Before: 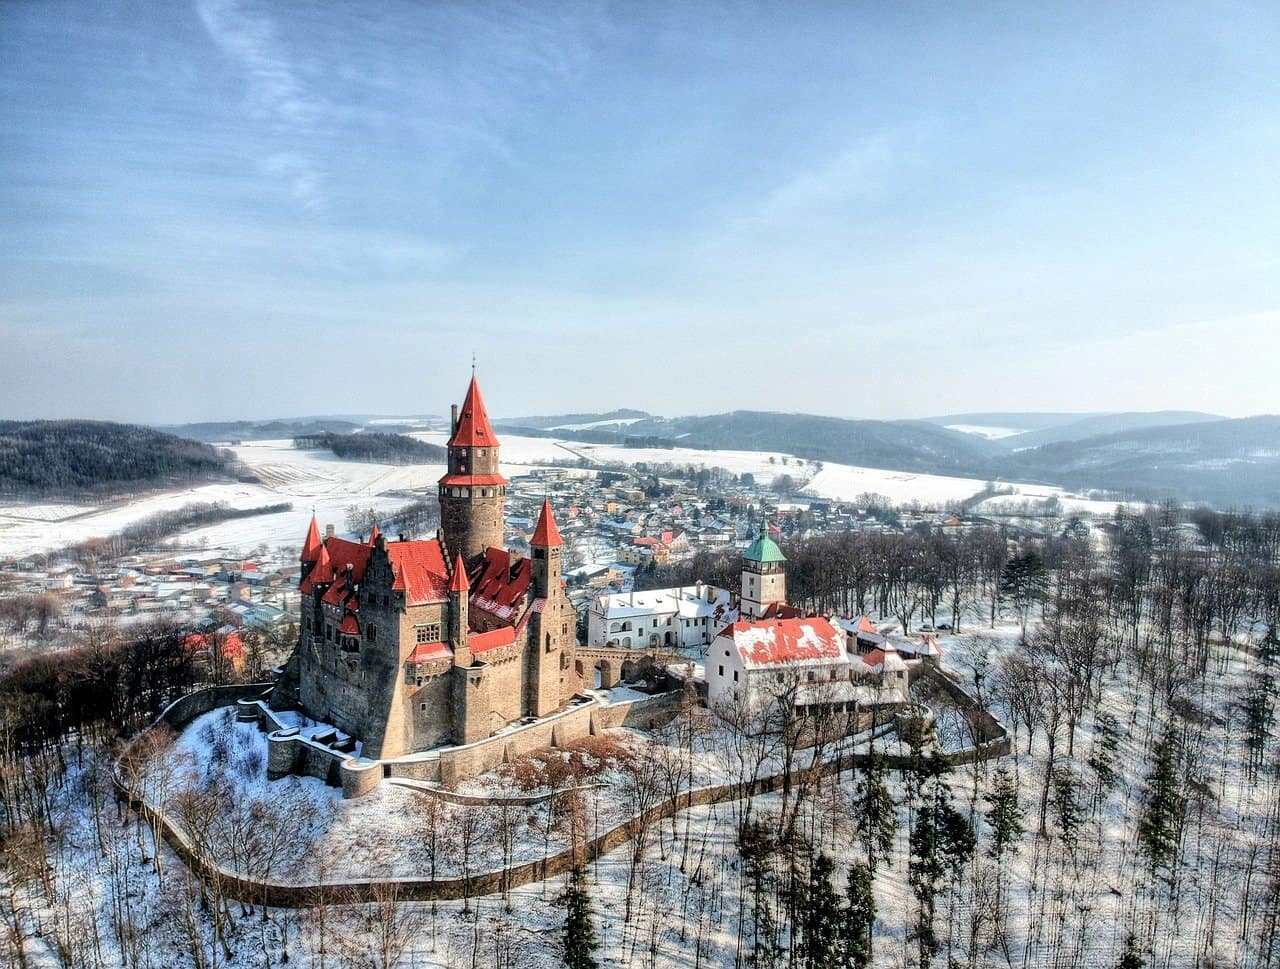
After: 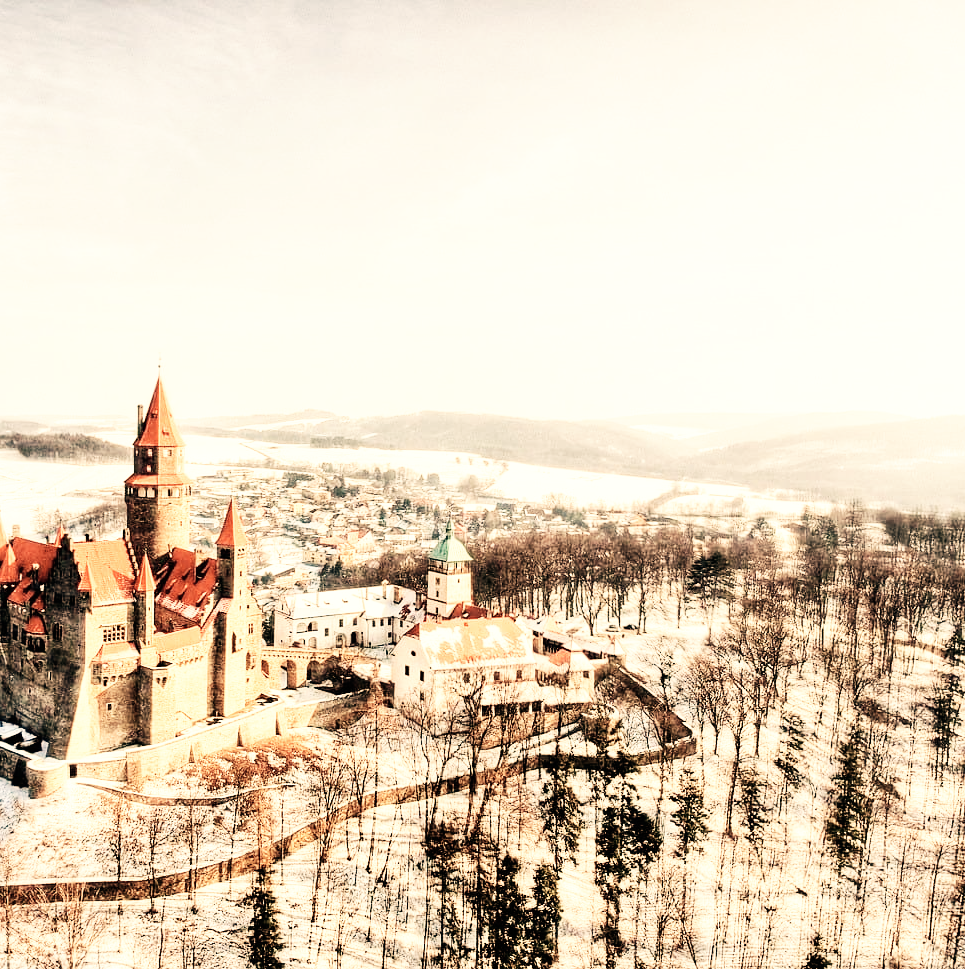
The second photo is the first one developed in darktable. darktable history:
white balance: red 1.467, blue 0.684
contrast brightness saturation: contrast 0.1, saturation -0.36
base curve: curves: ch0 [(0, 0) (0.007, 0.004) (0.027, 0.03) (0.046, 0.07) (0.207, 0.54) (0.442, 0.872) (0.673, 0.972) (1, 1)], preserve colors none
crop and rotate: left 24.6%
